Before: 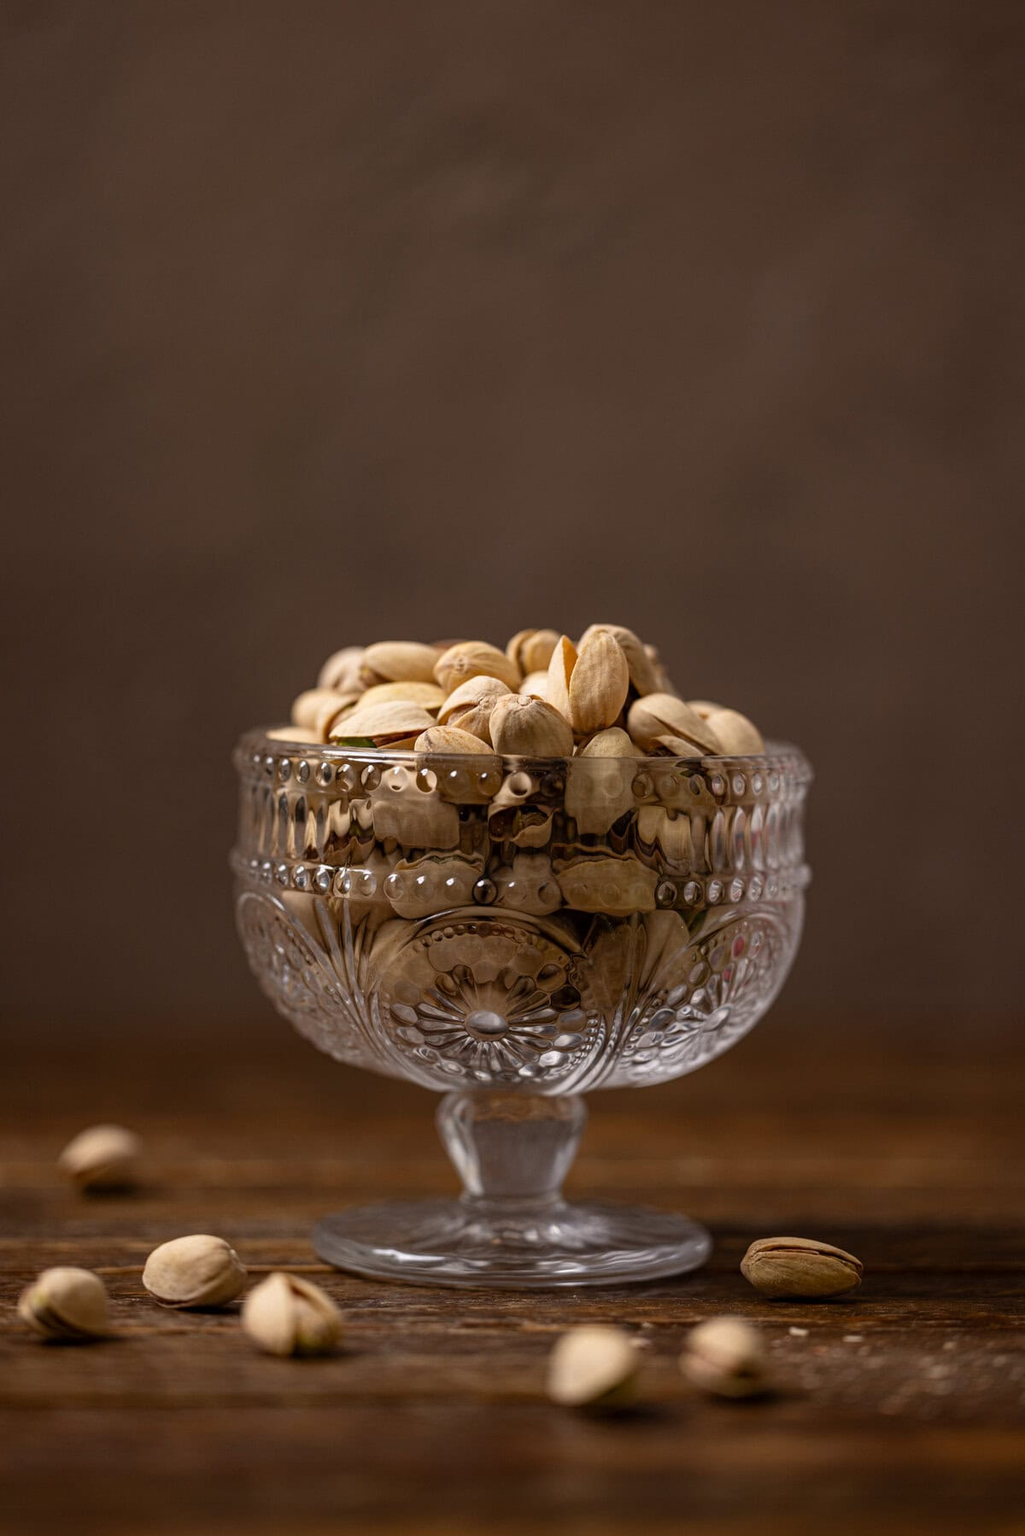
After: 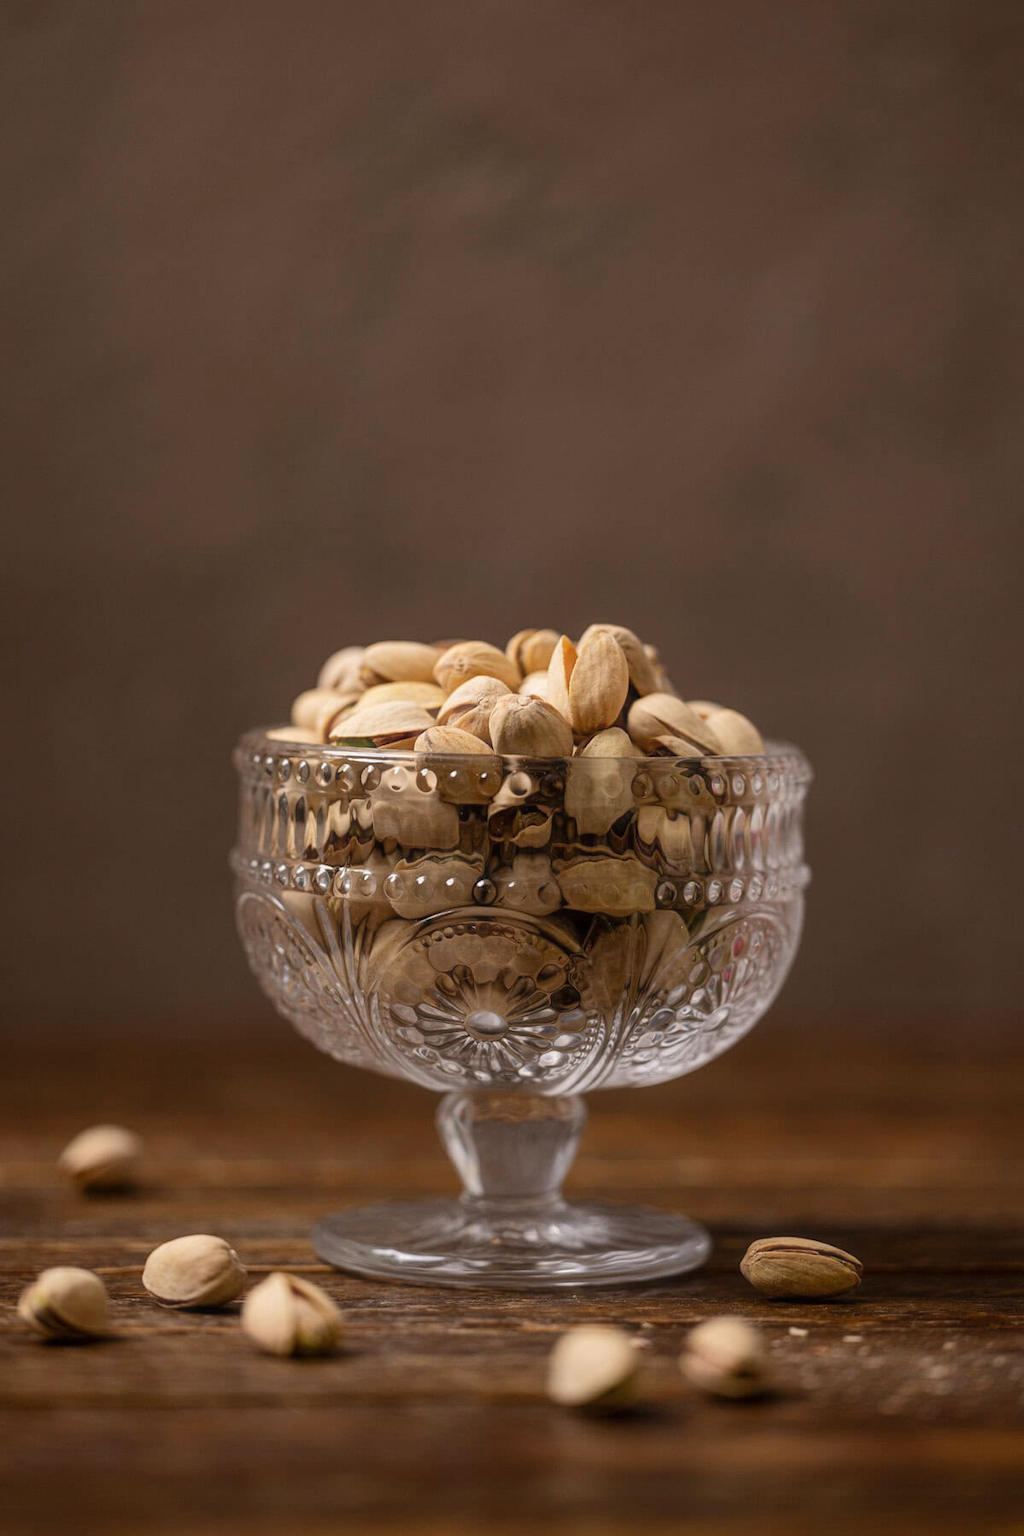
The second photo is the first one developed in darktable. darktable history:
haze removal: strength -0.1, adaptive false
base curve: curves: ch0 [(0, 0) (0.262, 0.32) (0.722, 0.705) (1, 1)]
